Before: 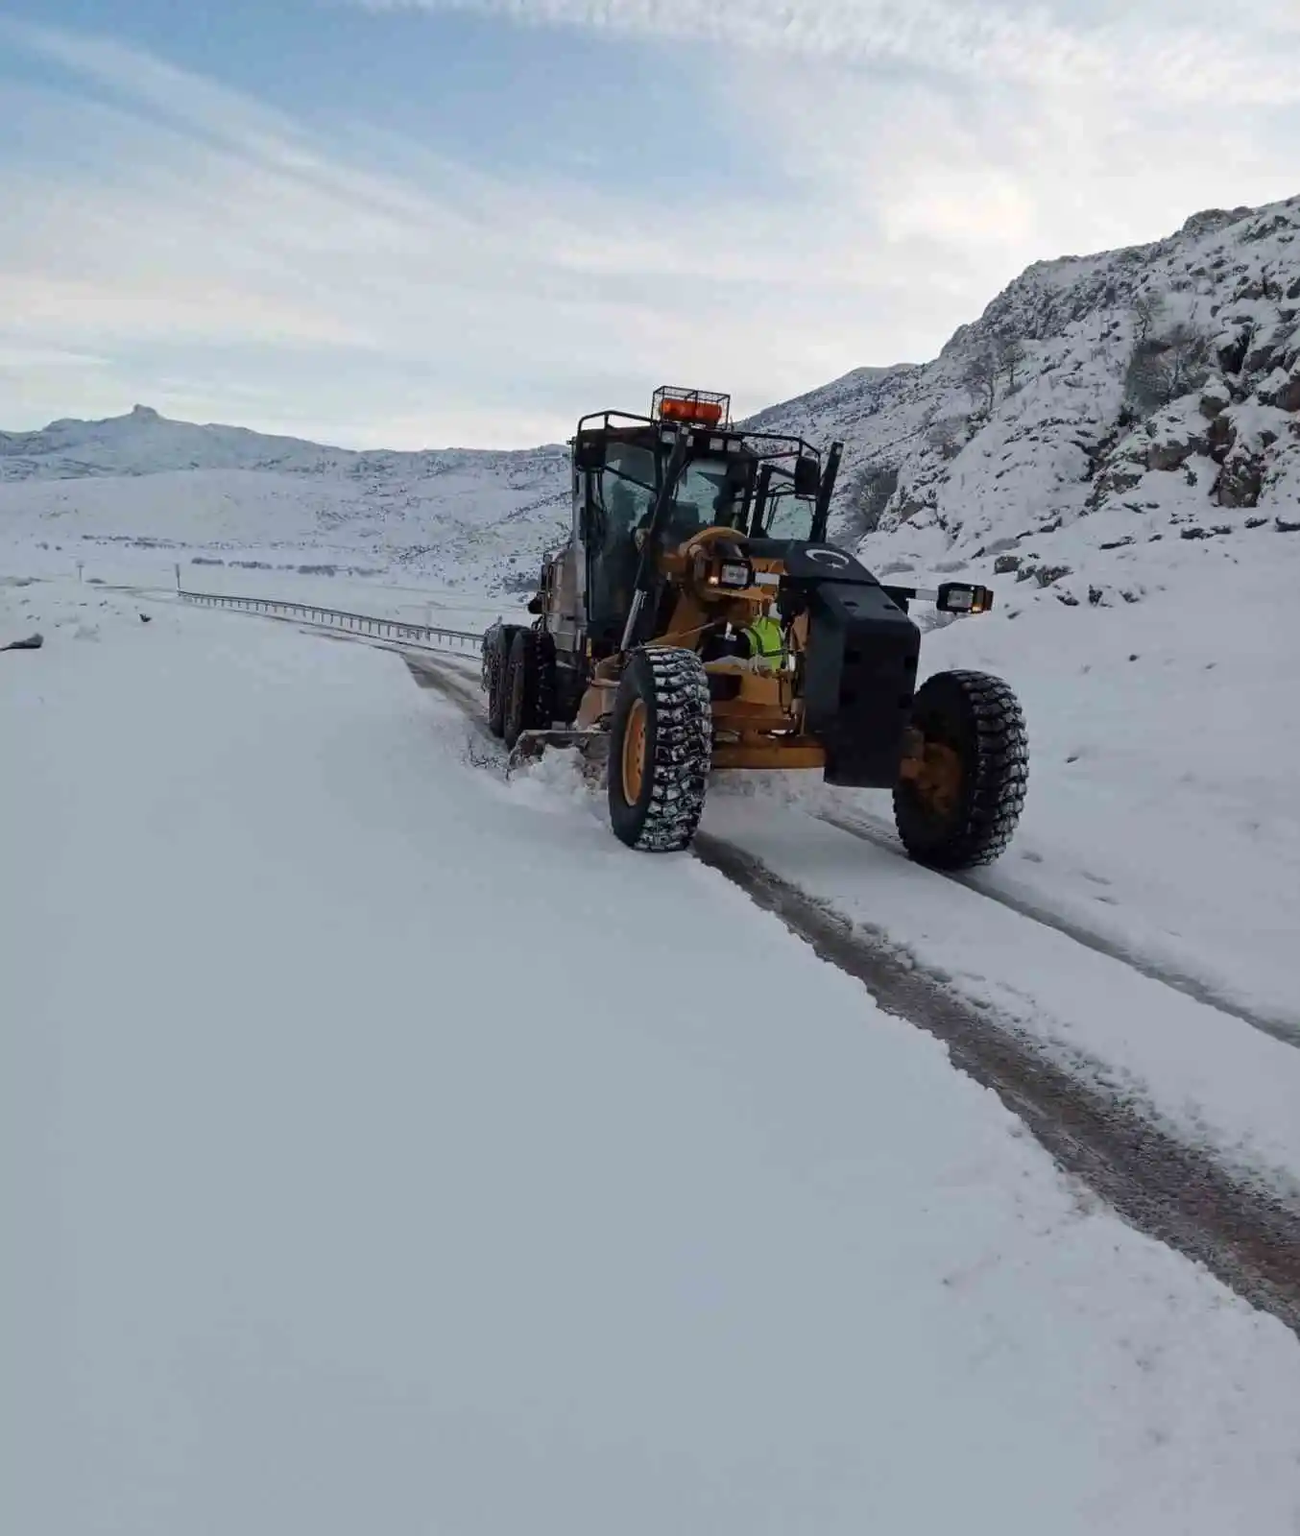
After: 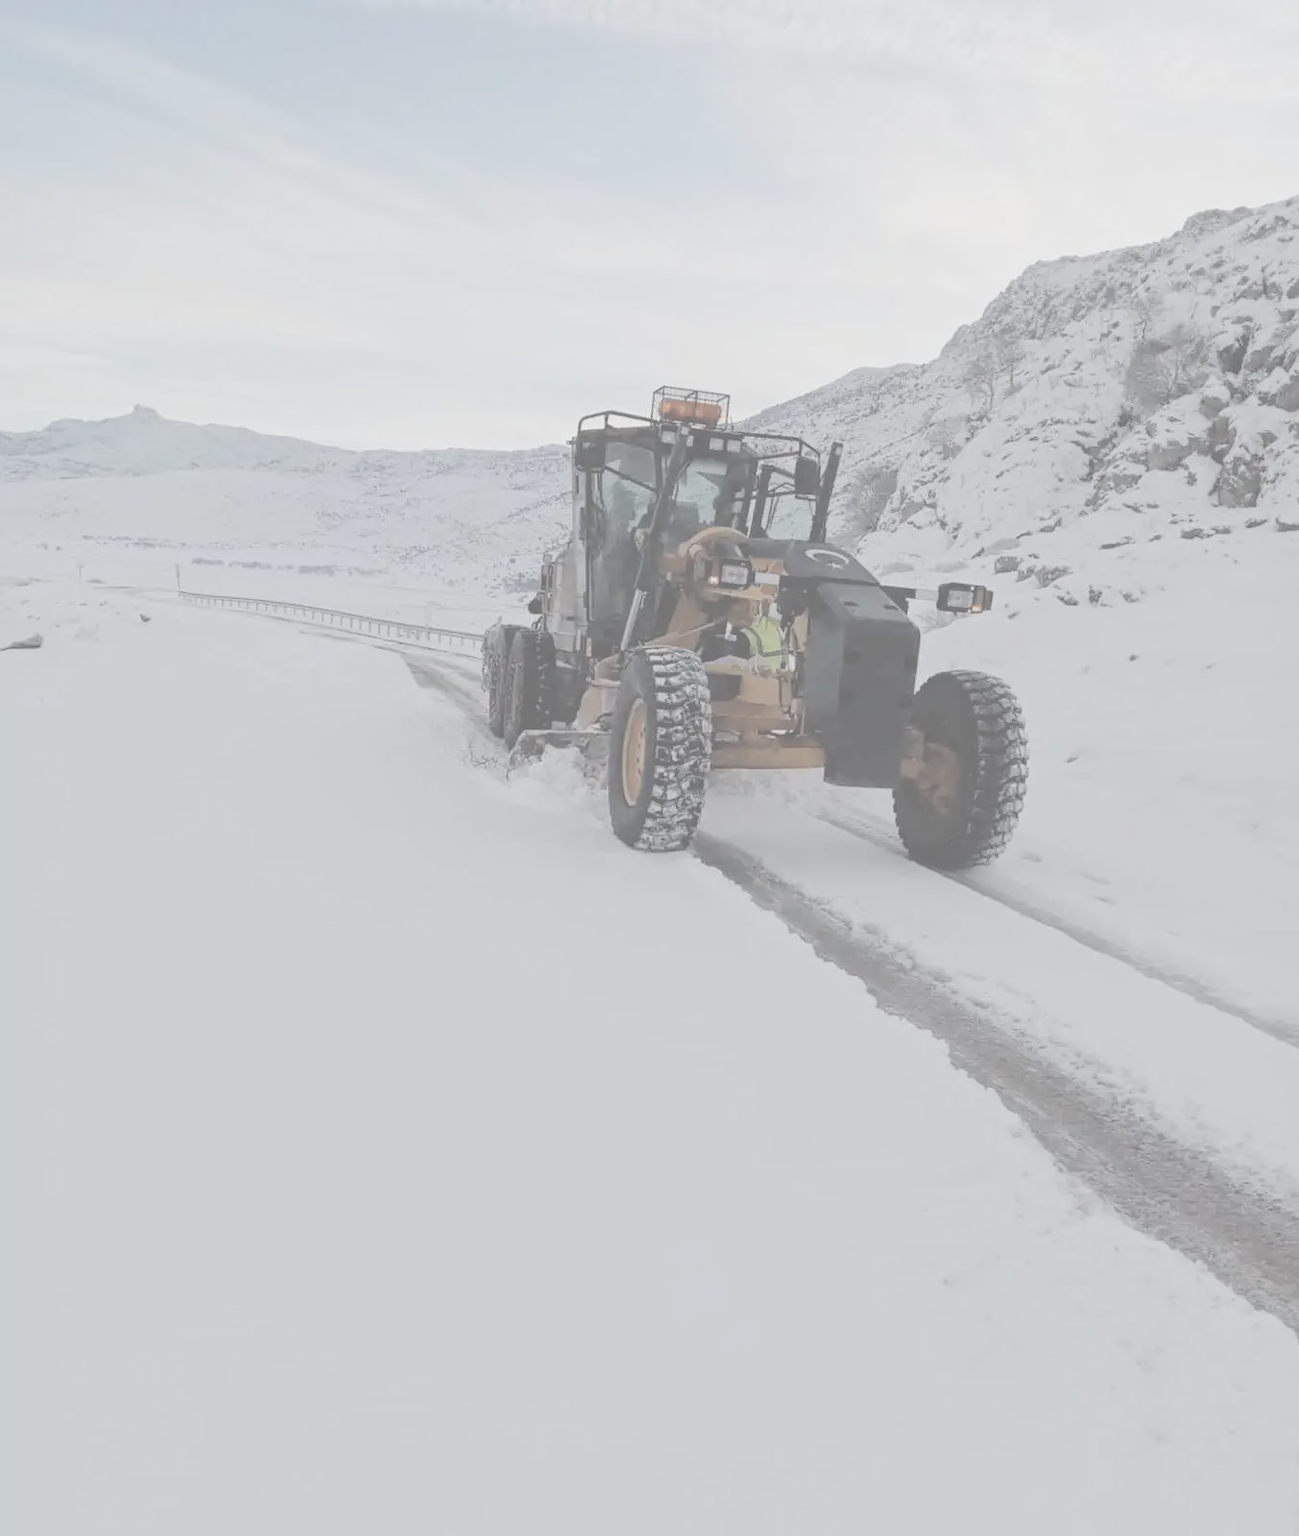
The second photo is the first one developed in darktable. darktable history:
contrast brightness saturation: contrast -0.32, brightness 0.75, saturation -0.78
color balance rgb: perceptual saturation grading › global saturation 25%, global vibrance 20%
